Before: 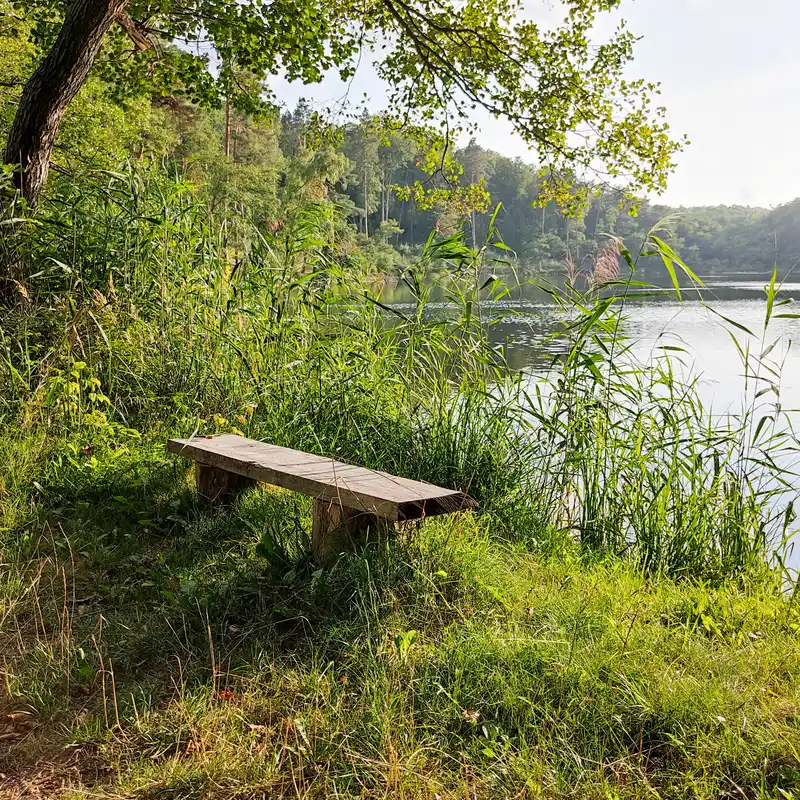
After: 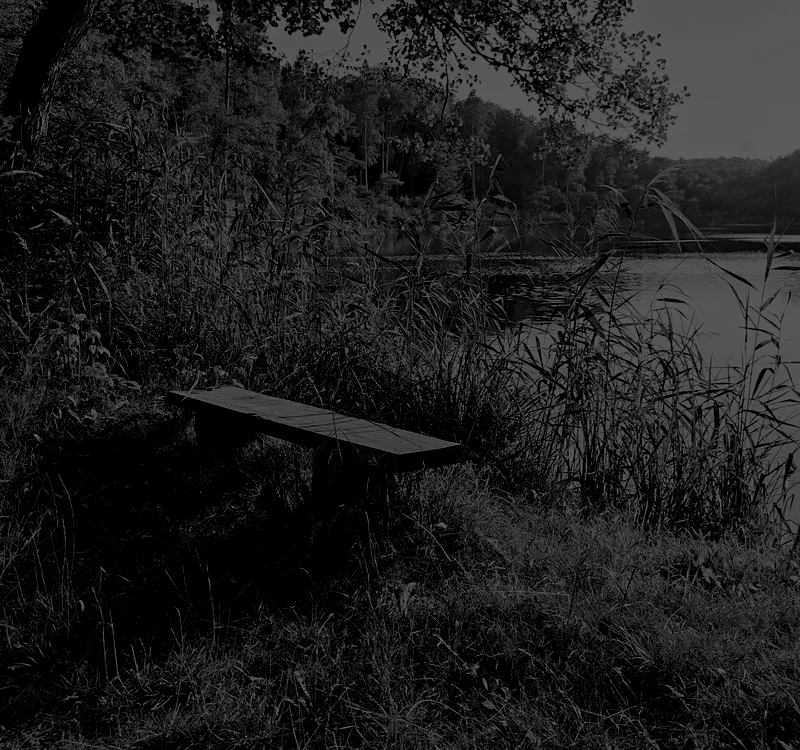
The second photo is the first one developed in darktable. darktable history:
crop and rotate: top 6.25%
monochrome: on, module defaults
contrast brightness saturation: contrast 0.04, saturation 0.16
sharpen: radius 5.325, amount 0.312, threshold 26.433
base curve: curves: ch0 [(0, 0.02) (0.083, 0.036) (1, 1)], preserve colors none
white balance: emerald 1
colorize: hue 90°, saturation 19%, lightness 1.59%, version 1
